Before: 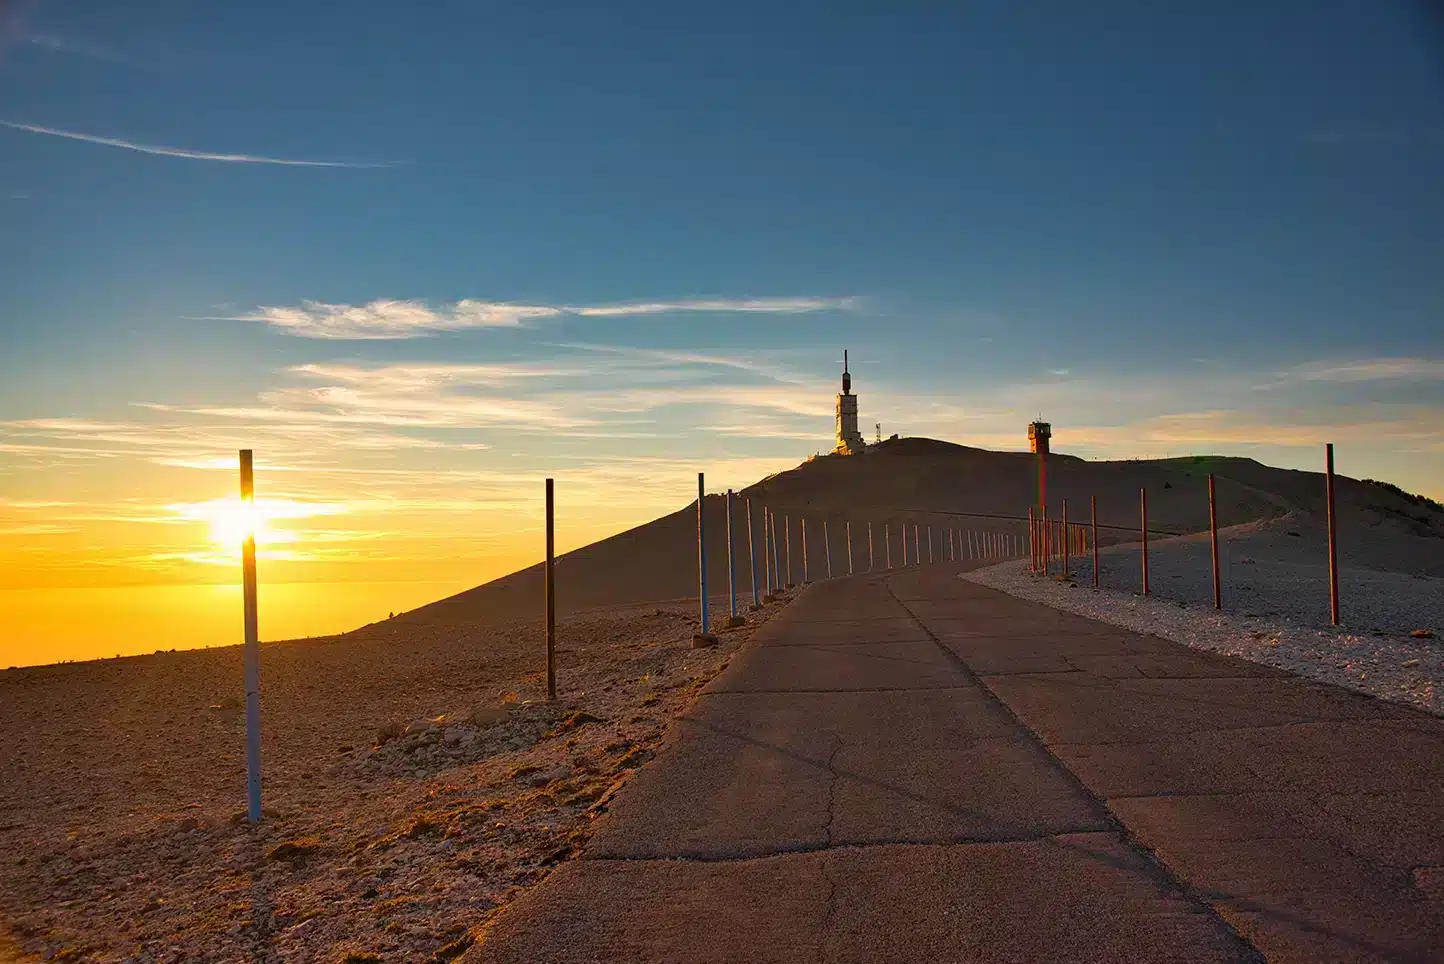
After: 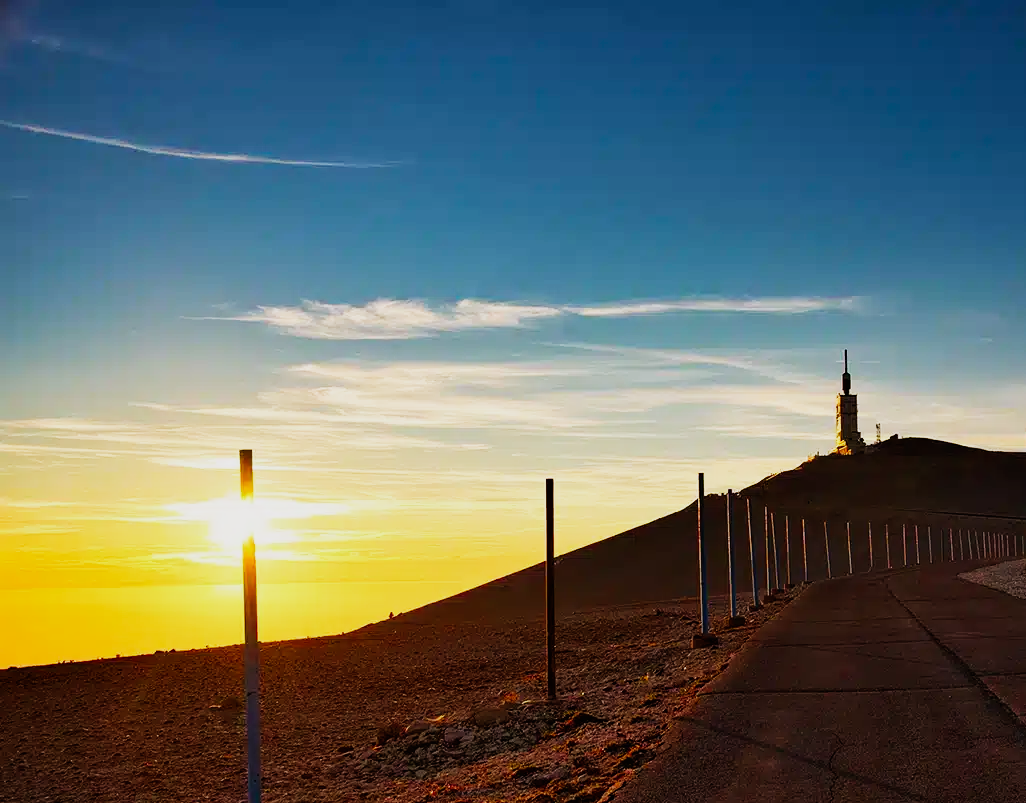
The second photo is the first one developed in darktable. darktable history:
sigmoid: contrast 2, skew -0.2, preserve hue 0%, red attenuation 0.1, red rotation 0.035, green attenuation 0.1, green rotation -0.017, blue attenuation 0.15, blue rotation -0.052, base primaries Rec2020
crop: right 28.885%, bottom 16.626%
